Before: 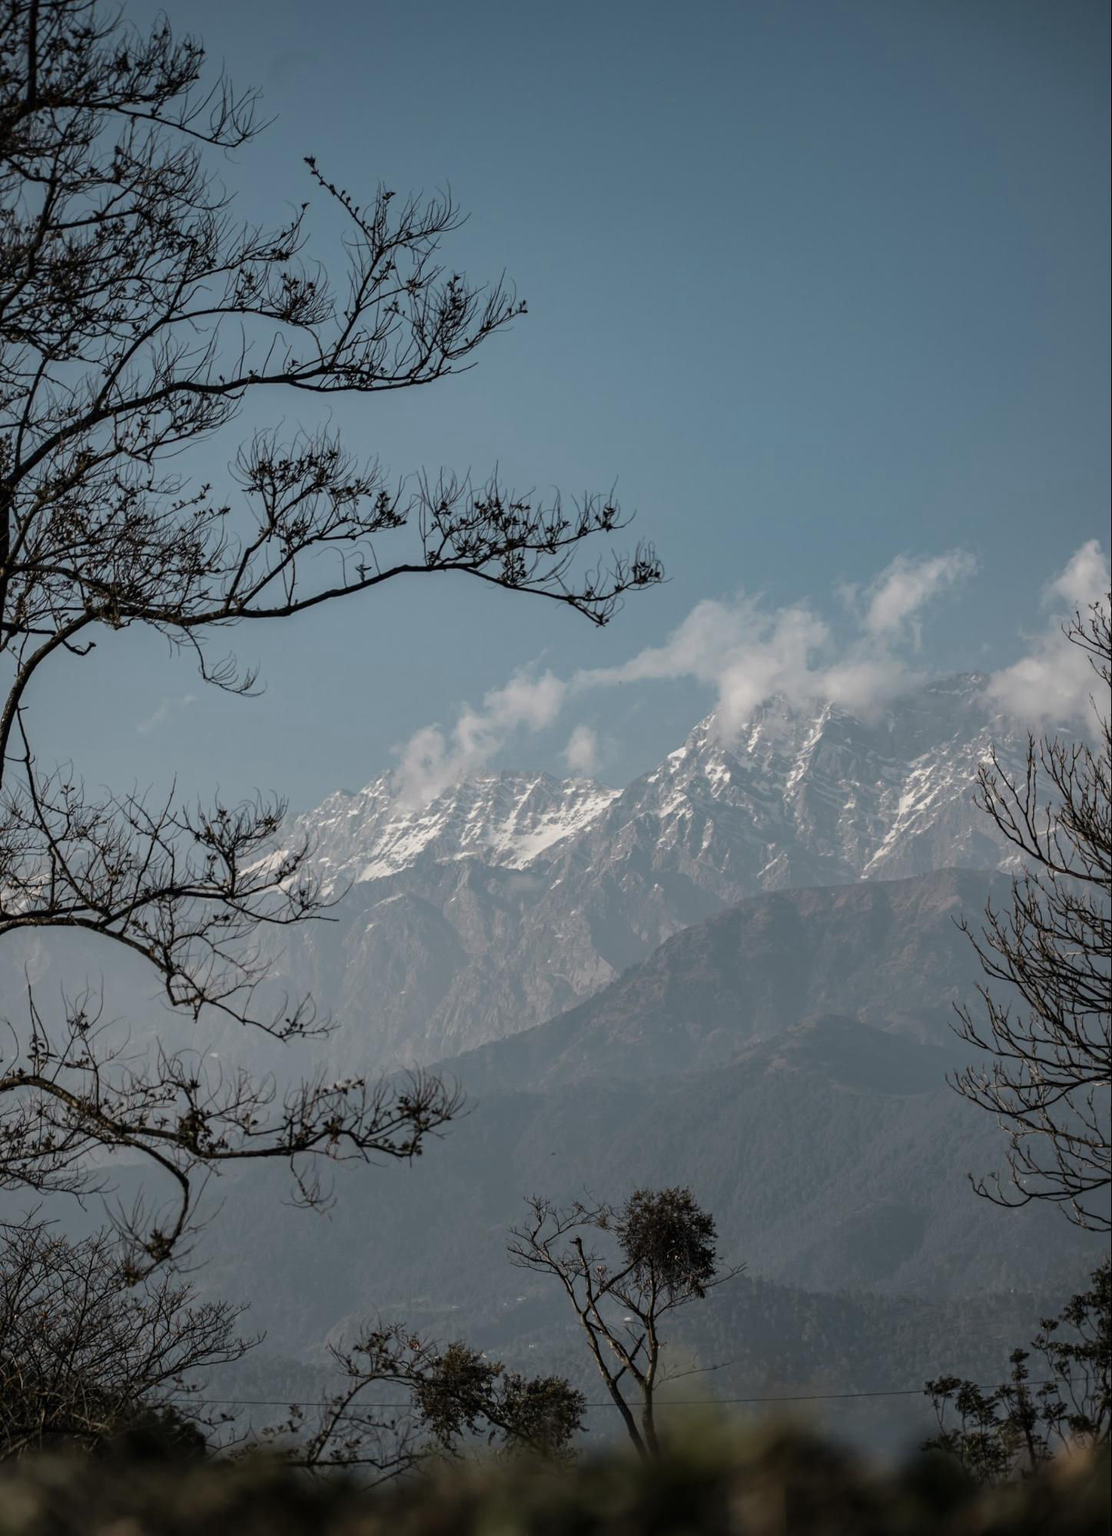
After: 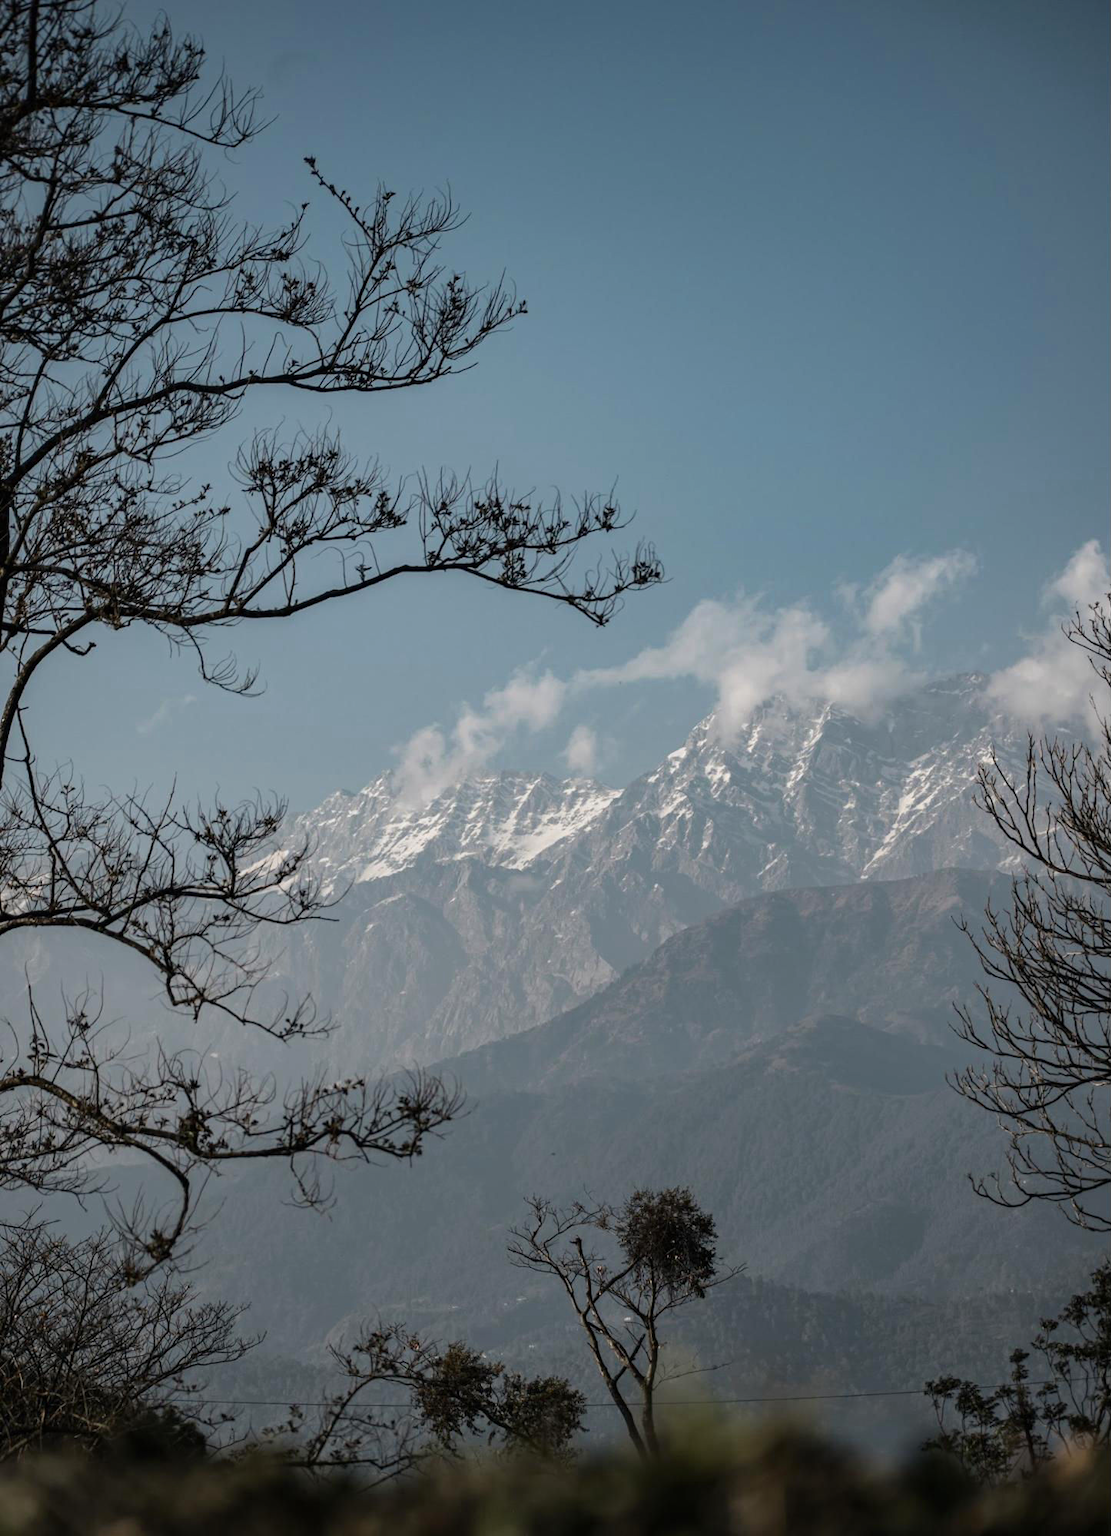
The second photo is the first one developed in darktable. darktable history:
contrast brightness saturation: contrast 0.105, brightness 0.03, saturation 0.091
